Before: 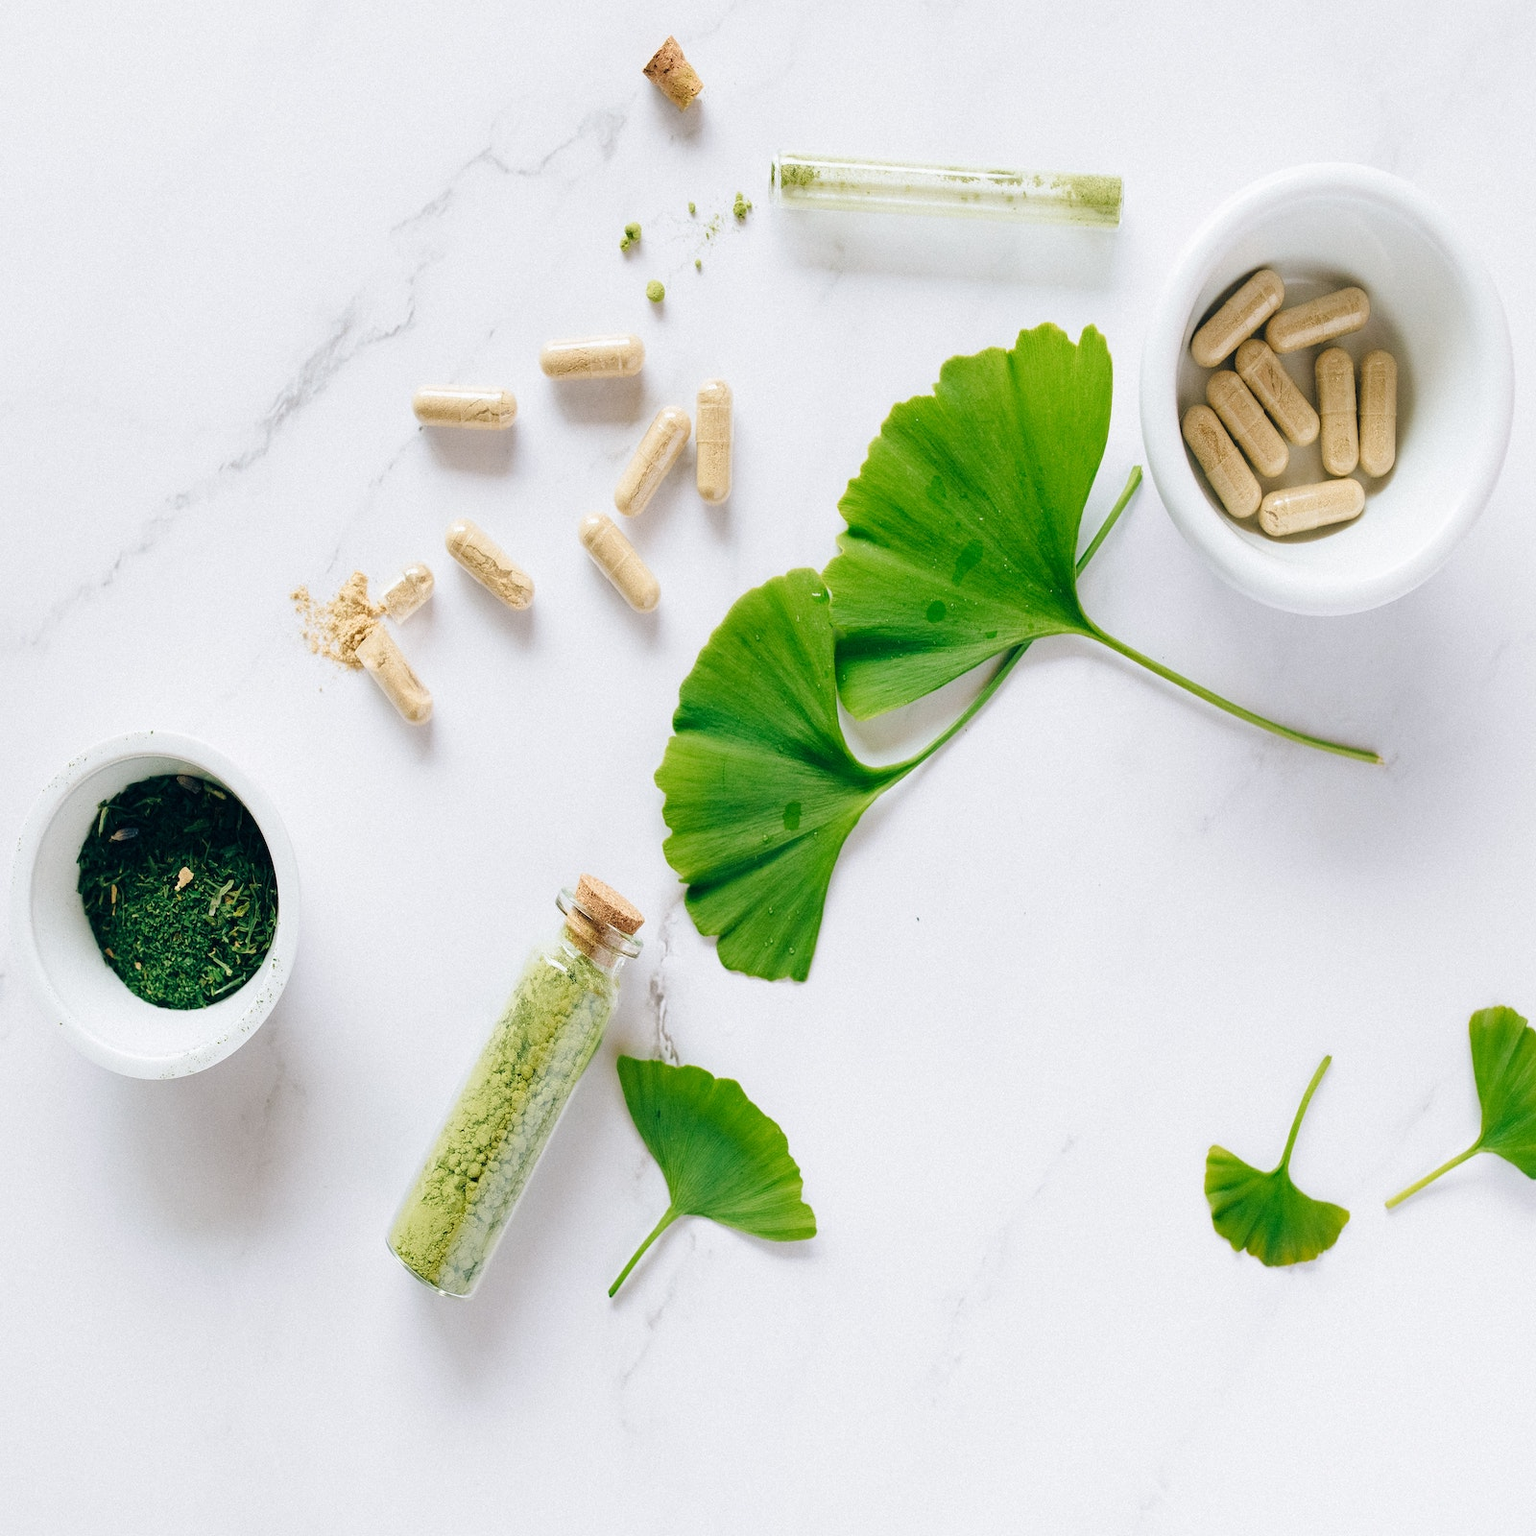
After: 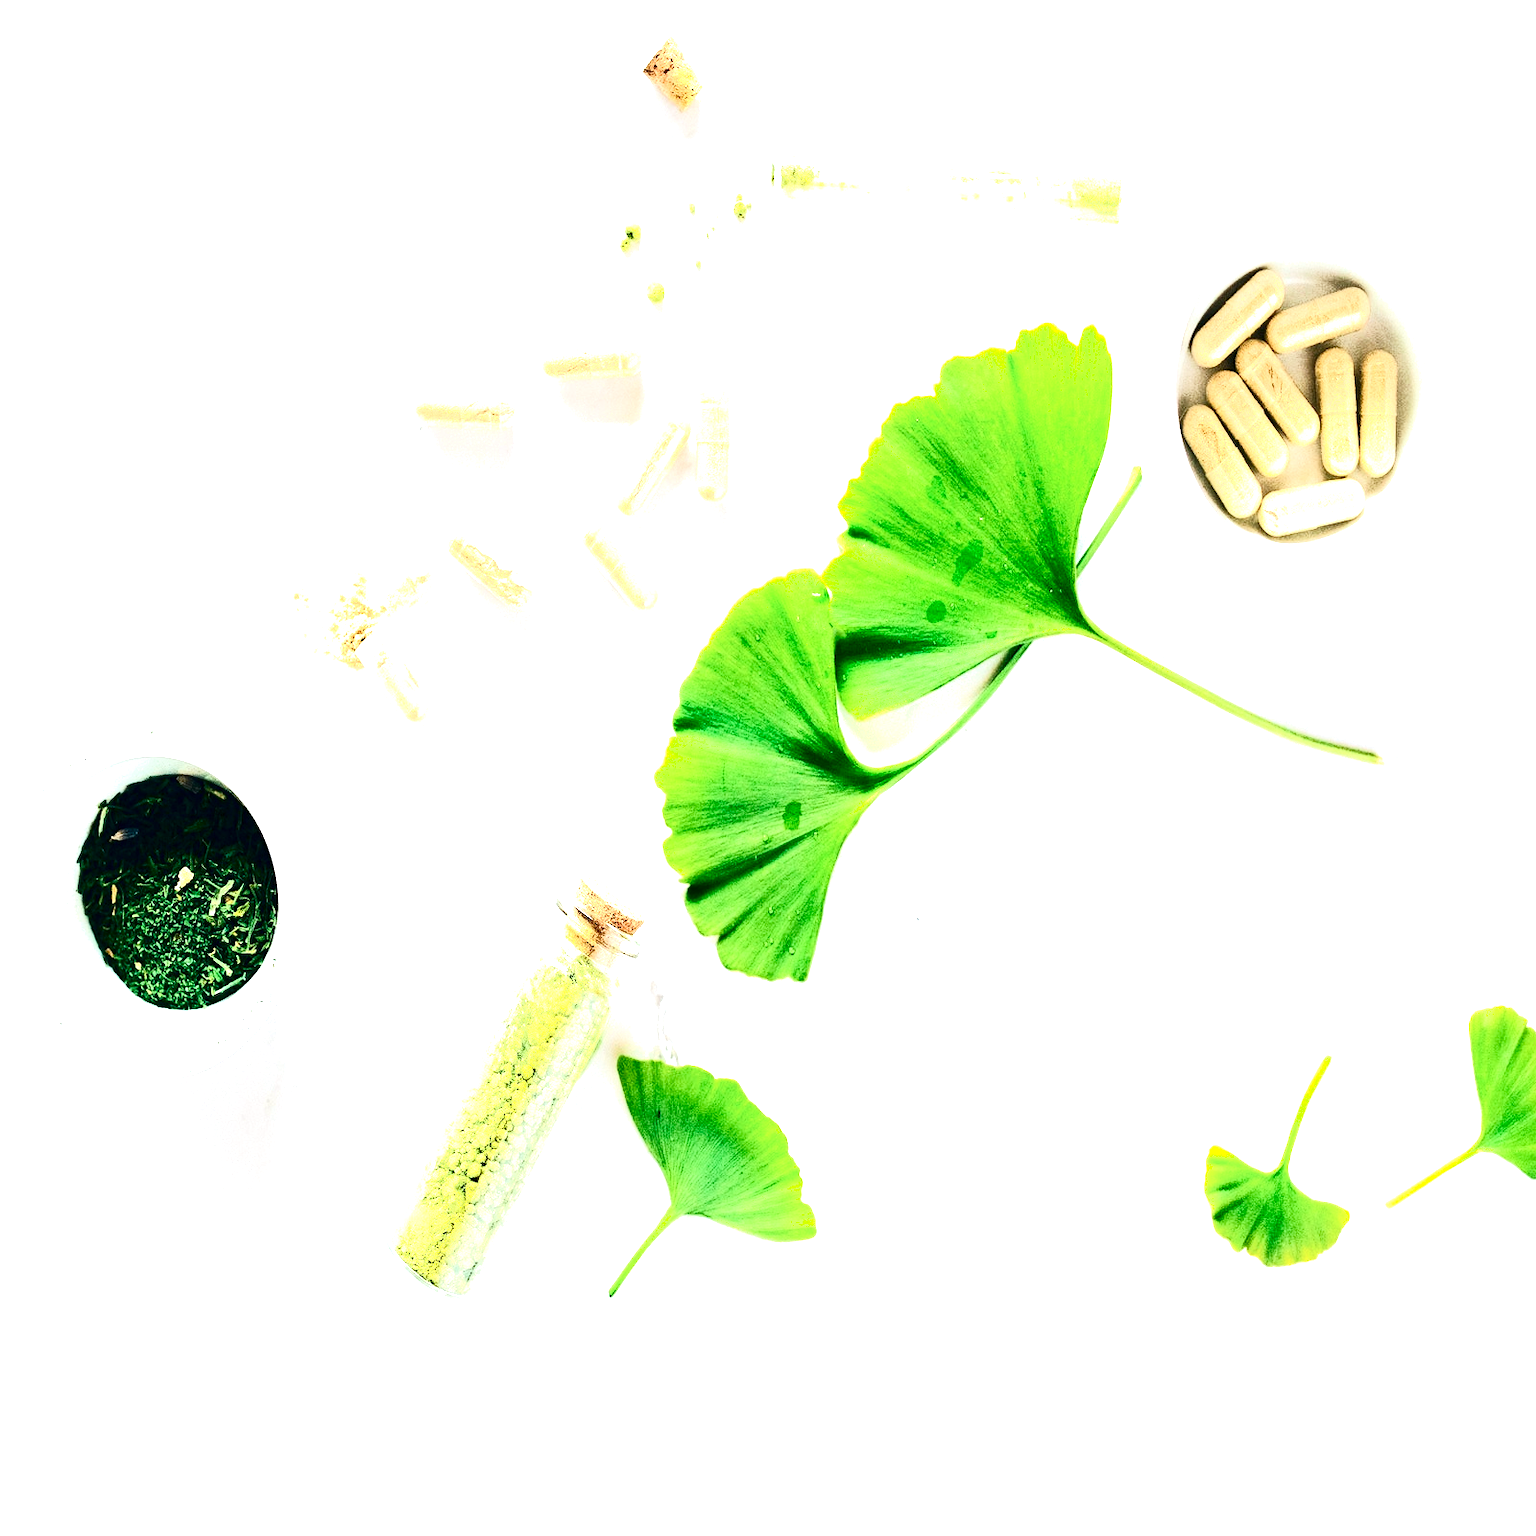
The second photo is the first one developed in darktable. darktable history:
contrast brightness saturation: contrast 0.238, brightness -0.225, saturation 0.139
exposure: black level correction 0, exposure 1.39 EV, compensate exposure bias true, compensate highlight preservation false
shadows and highlights: shadows -1.89, highlights 38.14
color correction: highlights a* -2.77, highlights b* -2.77, shadows a* 2.19, shadows b* 2.74
